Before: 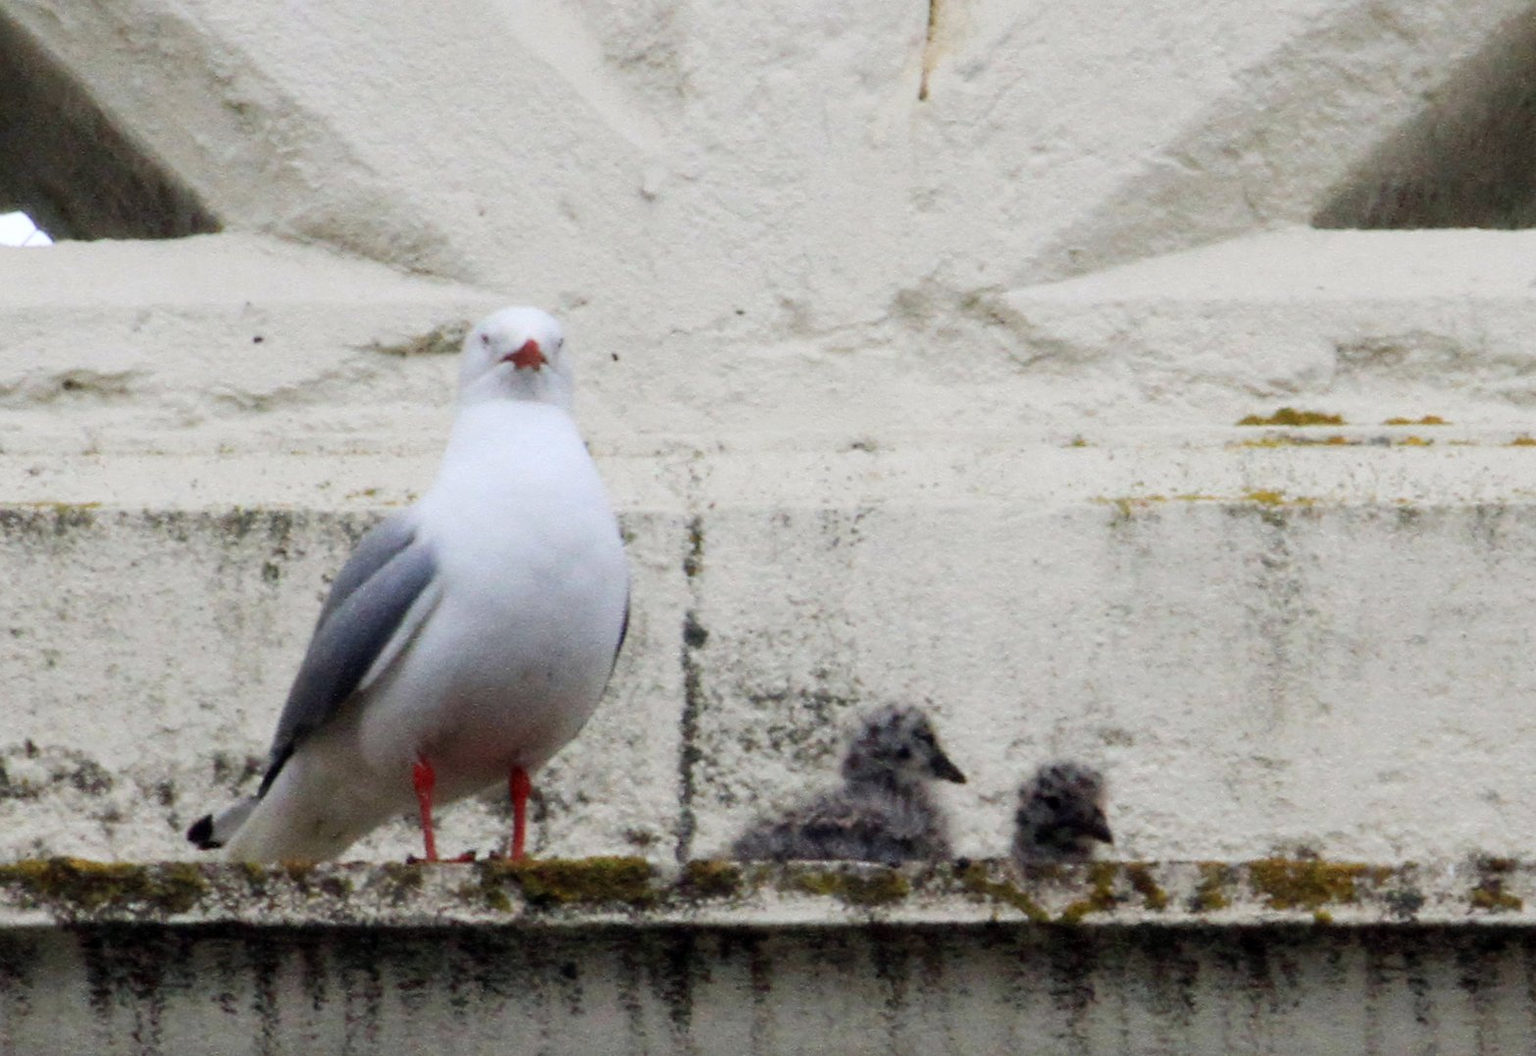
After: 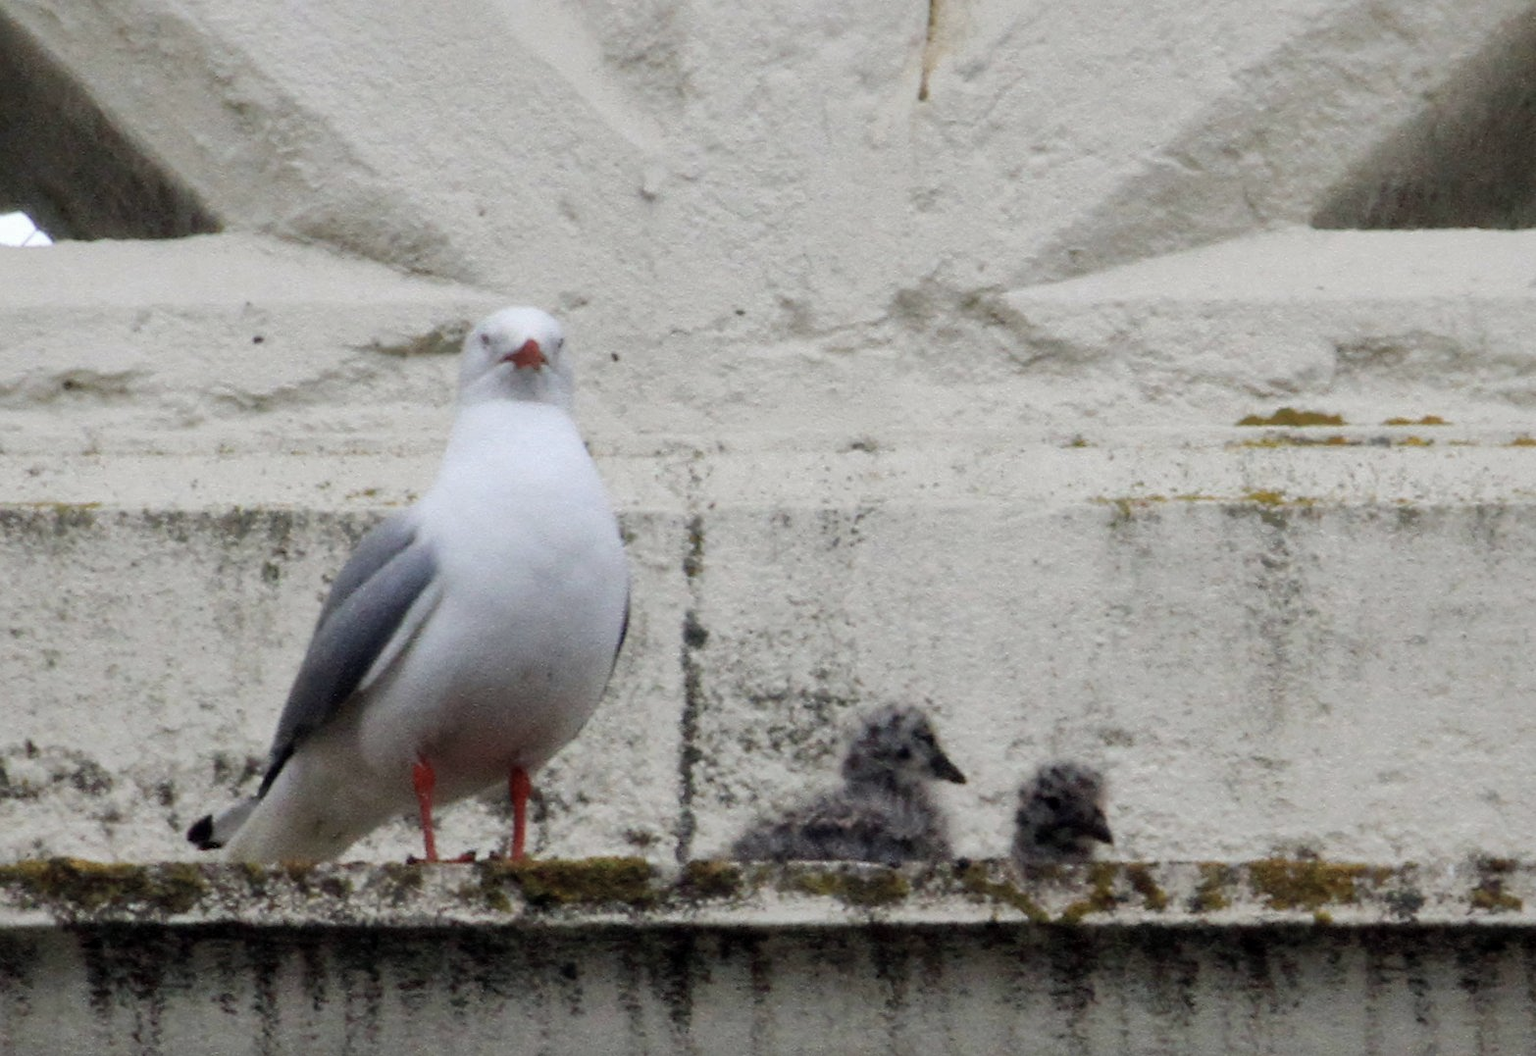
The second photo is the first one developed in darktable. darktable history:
color correction: highlights a* -0.137, highlights b* 0.137
contrast brightness saturation: contrast 0.06, brightness -0.01, saturation -0.23
shadows and highlights: shadows 30
